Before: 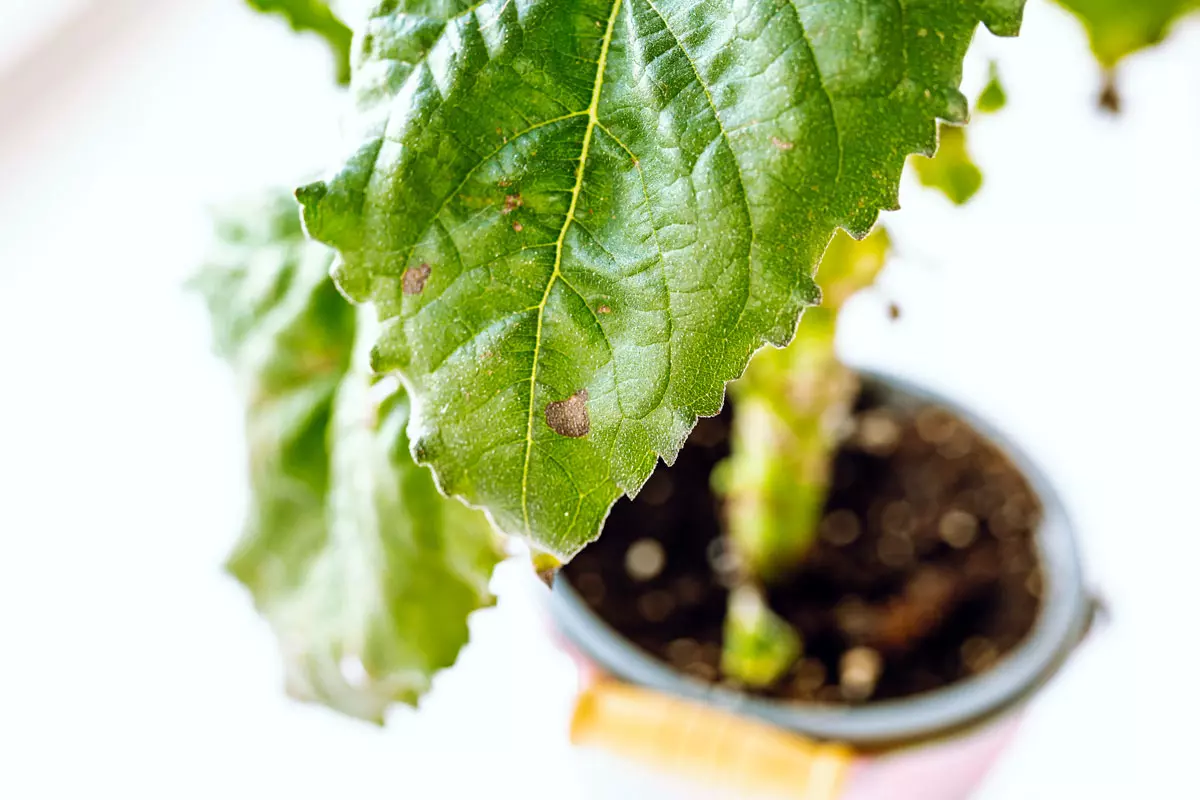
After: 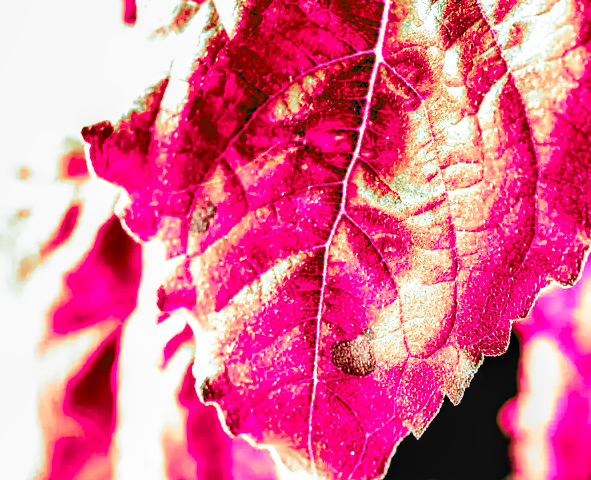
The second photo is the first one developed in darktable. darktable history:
color zones: curves: ch2 [(0, 0.488) (0.143, 0.417) (0.286, 0.212) (0.429, 0.179) (0.571, 0.154) (0.714, 0.415) (0.857, 0.495) (1, 0.488)]
filmic rgb: black relative exposure -6.3 EV, white relative exposure 2.8 EV, threshold 3 EV, target black luminance 0%, hardness 4.6, latitude 67.35%, contrast 1.292, shadows ↔ highlights balance -3.5%, preserve chrominance no, color science v4 (2020), contrast in shadows soft, enable highlight reconstruction true
exposure: black level correction 0.01, exposure 0.014 EV, compensate highlight preservation false
local contrast: on, module defaults
color calibration: illuminant as shot in camera, x 0.358, y 0.373, temperature 4628.91 K
color balance rgb: shadows lift › chroma 4.21%, shadows lift › hue 252.22°, highlights gain › chroma 1.36%, highlights gain › hue 50.24°, perceptual saturation grading › mid-tones 6.33%, perceptual saturation grading › shadows 72.44%, perceptual brilliance grading › highlights 11.59%, contrast 5.05%
crop: left 17.835%, top 7.675%, right 32.881%, bottom 32.213%
shadows and highlights: shadows 43.71, white point adjustment -1.46, soften with gaussian
